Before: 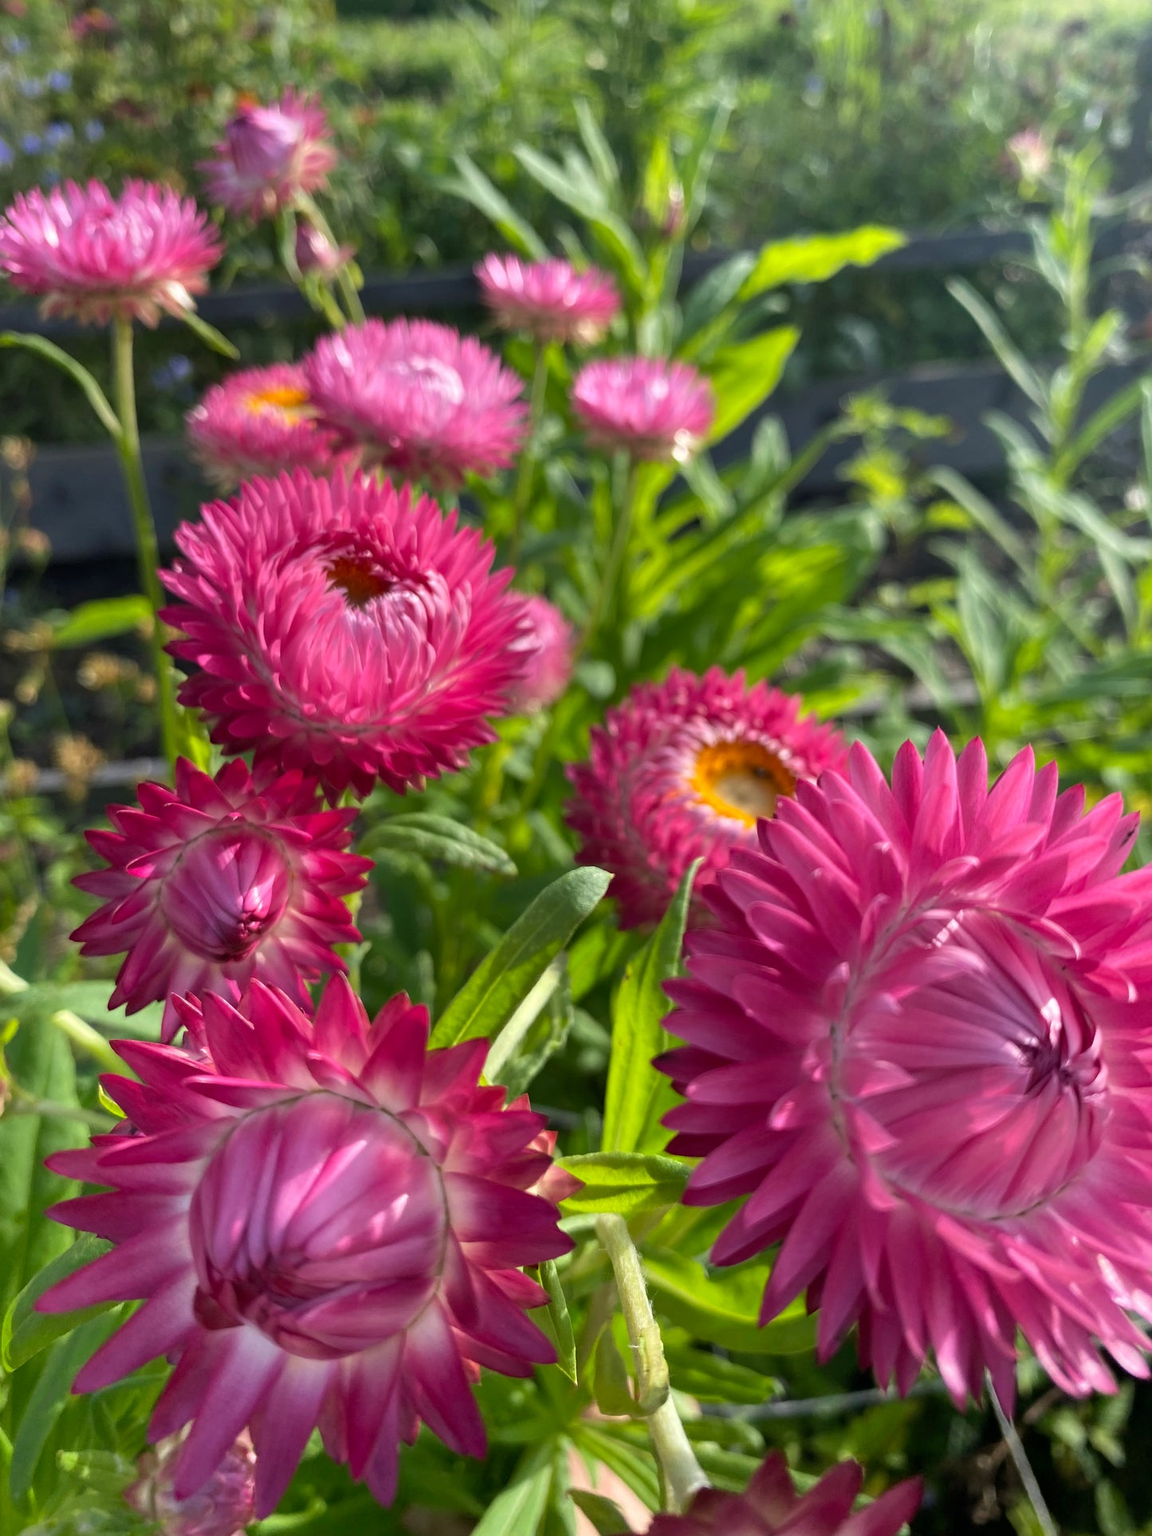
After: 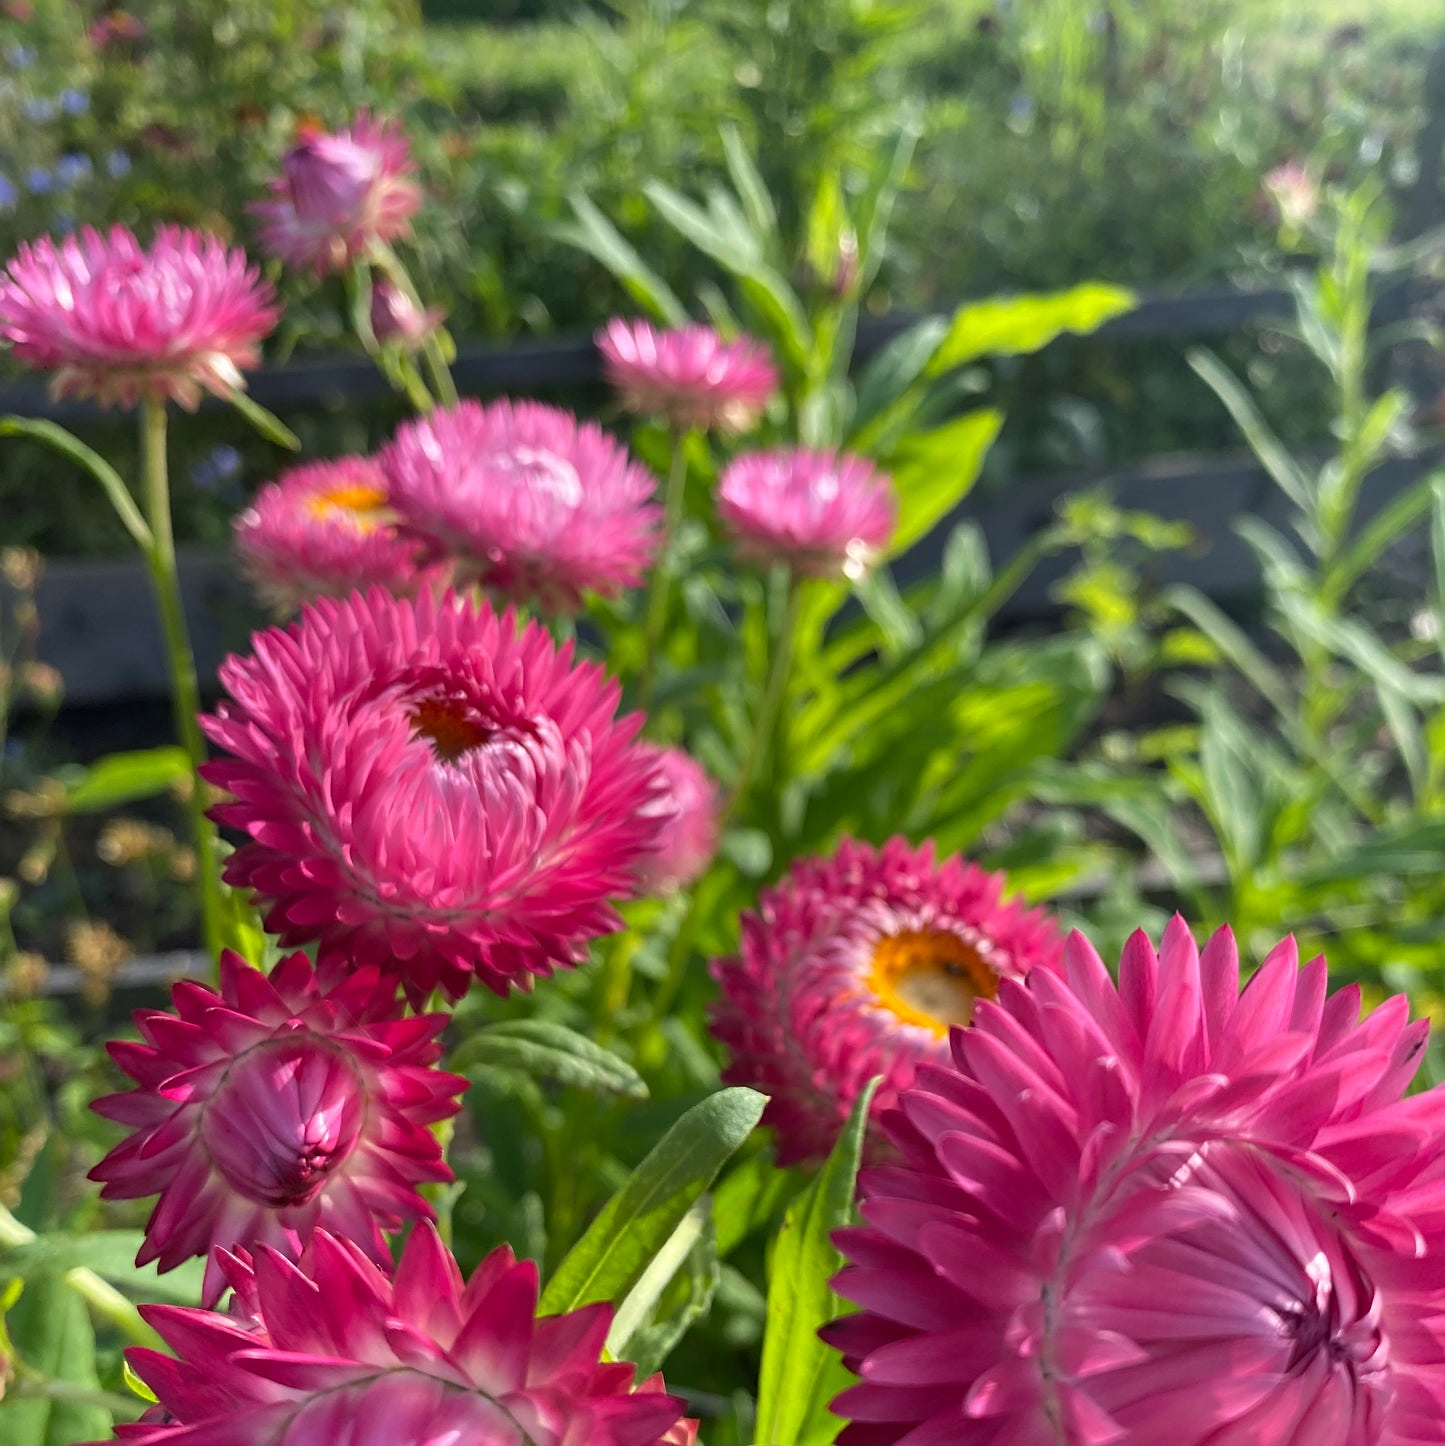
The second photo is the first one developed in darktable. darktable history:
sharpen: amount 0.211
exposure: compensate highlight preservation false
crop: bottom 24.948%
